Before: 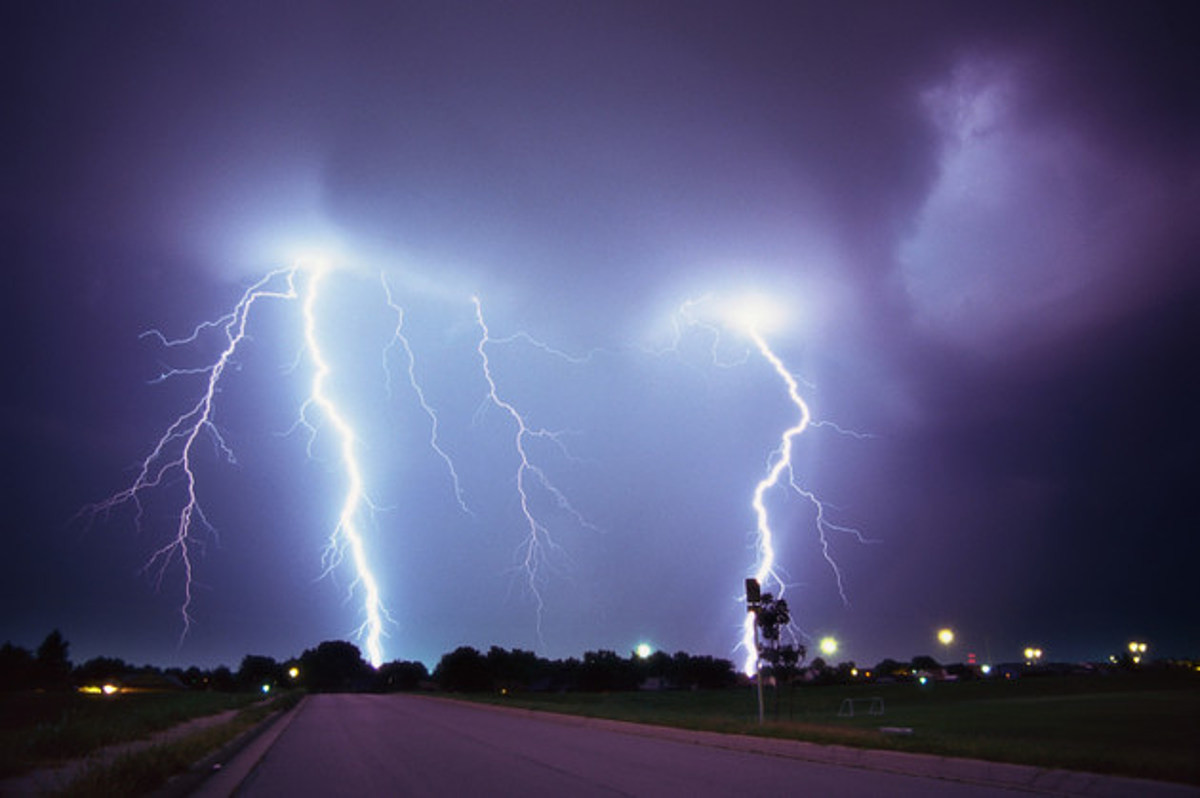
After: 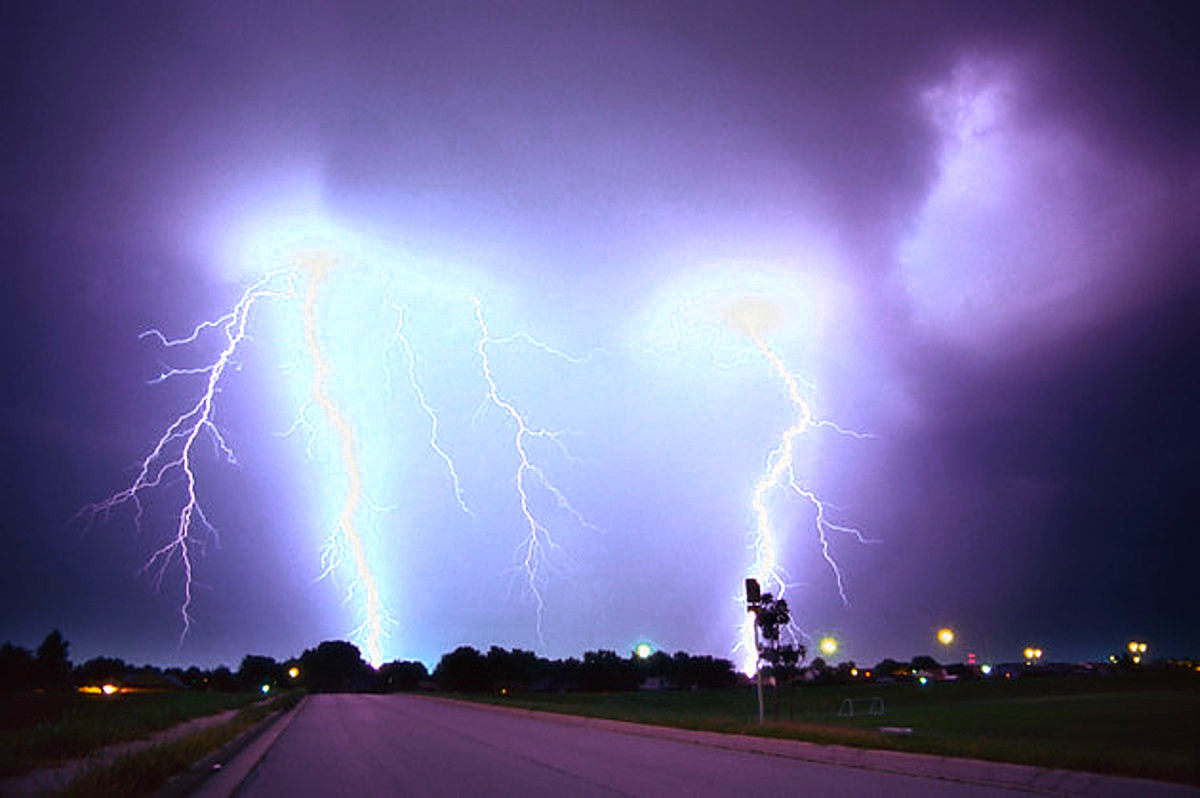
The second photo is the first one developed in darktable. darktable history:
sharpen: on, module defaults
color zones: curves: ch0 [(0.473, 0.374) (0.742, 0.784)]; ch1 [(0.354, 0.737) (0.742, 0.705)]; ch2 [(0.318, 0.421) (0.758, 0.532)]
